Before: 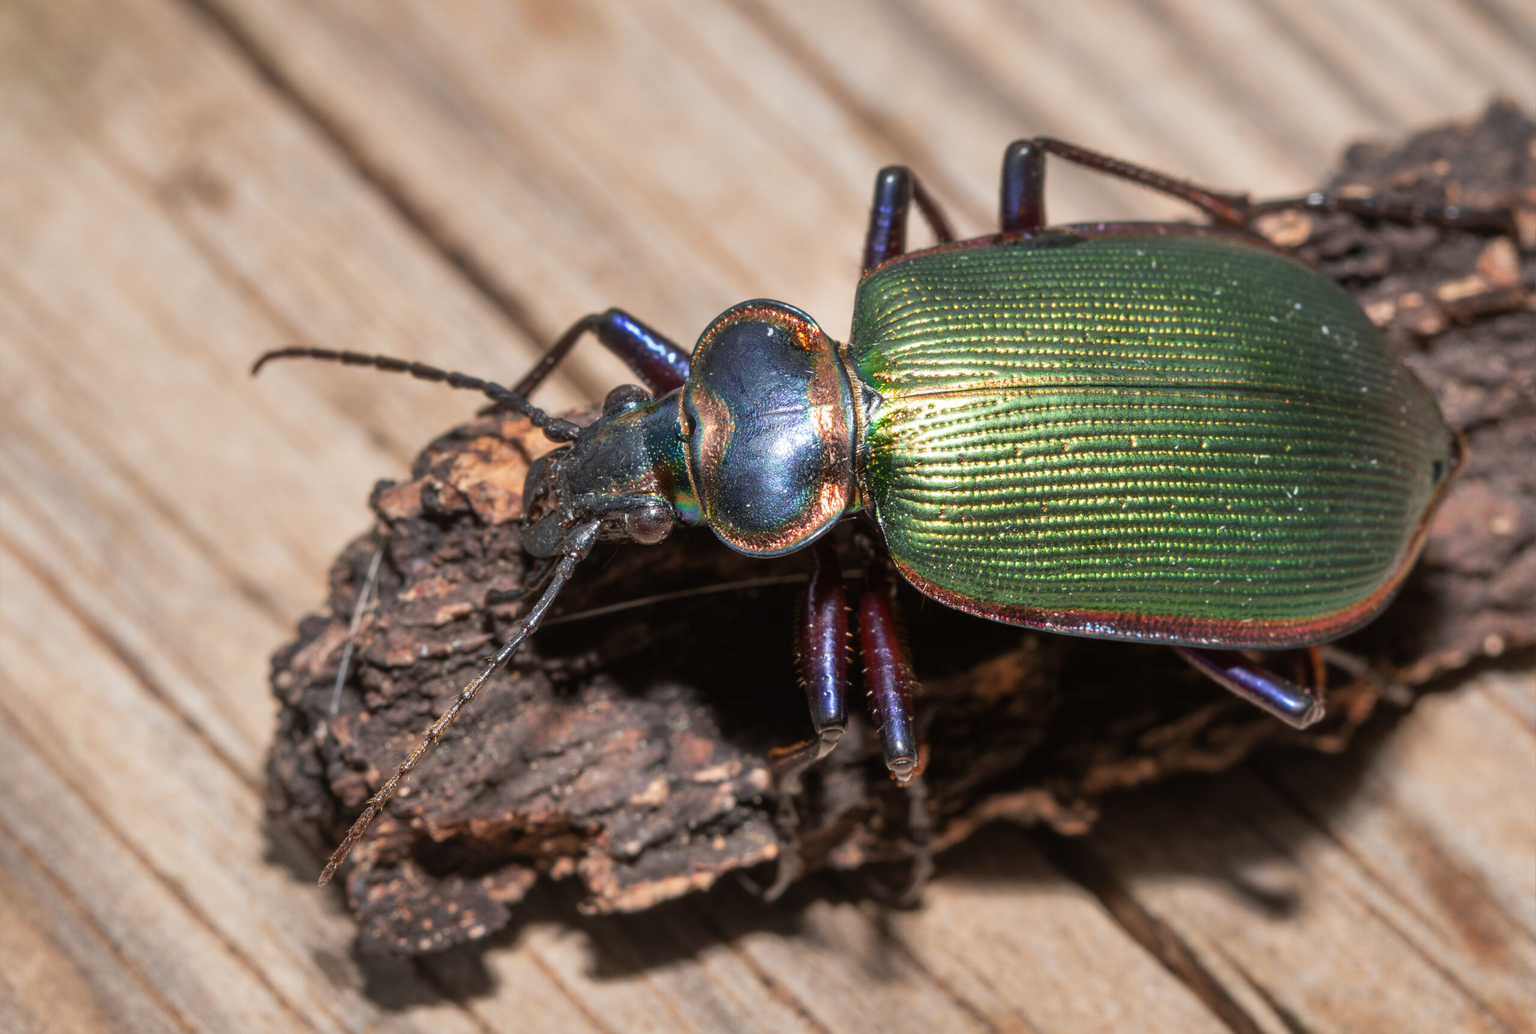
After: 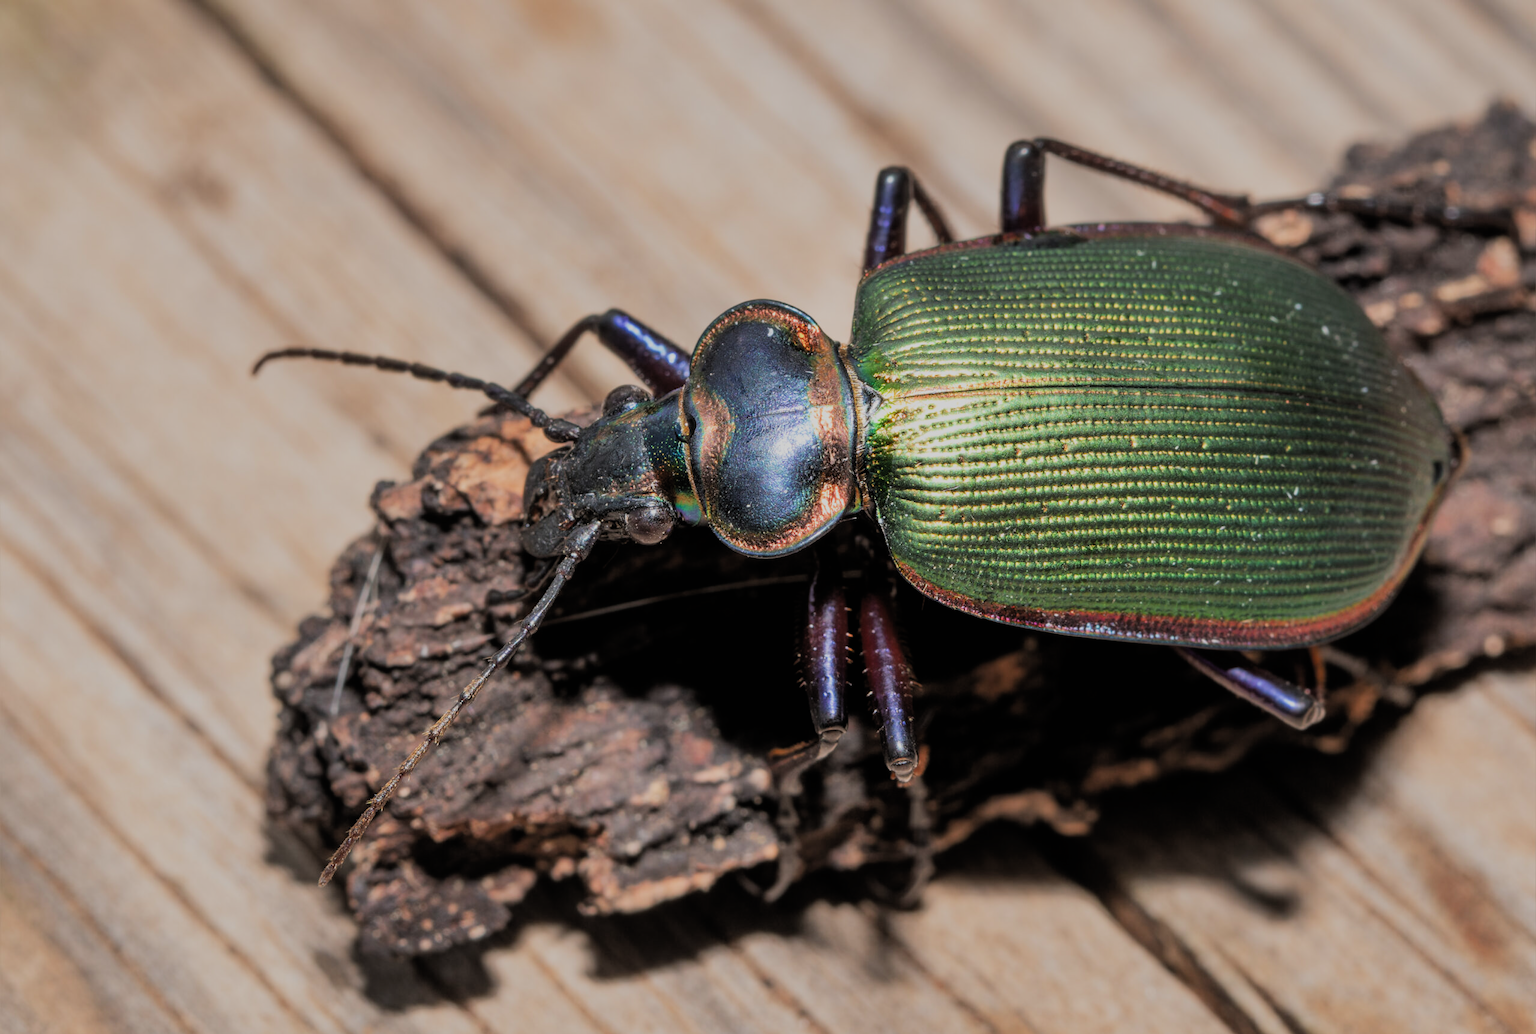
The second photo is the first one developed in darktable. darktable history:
tone equalizer: edges refinement/feathering 500, mask exposure compensation -1.57 EV, preserve details guided filter
filmic rgb: black relative exposure -7.16 EV, white relative exposure 5.36 EV, hardness 3.03, color science v4 (2020)
